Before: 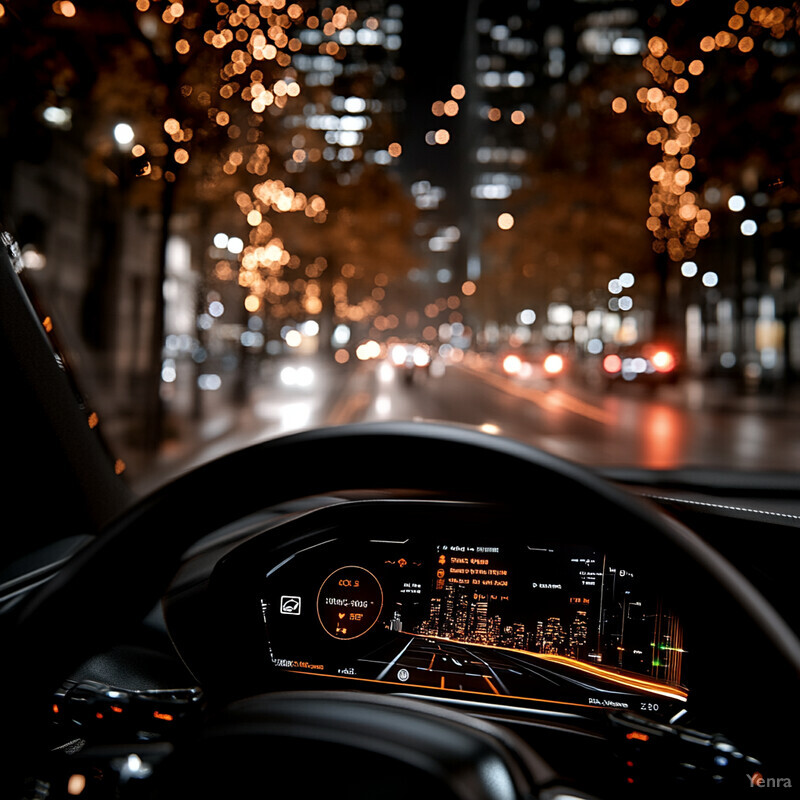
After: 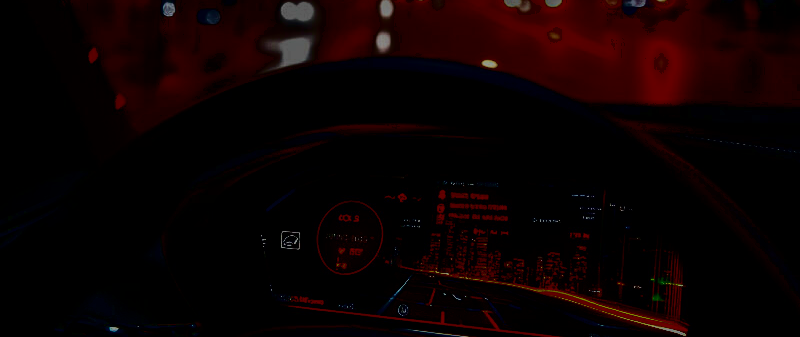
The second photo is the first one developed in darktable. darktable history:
crop: top 45.656%, bottom 12.147%
tone curve: curves: ch0 [(0, 0) (0.003, 0.001) (0.011, 0.004) (0.025, 0.011) (0.044, 0.021) (0.069, 0.028) (0.1, 0.036) (0.136, 0.051) (0.177, 0.085) (0.224, 0.127) (0.277, 0.193) (0.335, 0.266) (0.399, 0.338) (0.468, 0.419) (0.543, 0.504) (0.623, 0.593) (0.709, 0.689) (0.801, 0.784) (0.898, 0.888) (1, 1)], color space Lab, independent channels, preserve colors none
contrast brightness saturation: contrast 0.783, brightness -0.982, saturation 0.995
velvia: strength 67.4%, mid-tones bias 0.966
tone equalizer: -8 EV -1.98 EV, -7 EV -1.96 EV, -6 EV -1.97 EV, -5 EV -1.99 EV, -4 EV -1.97 EV, -3 EV -1.99 EV, -2 EV -1.99 EV, -1 EV -1.62 EV, +0 EV -1.99 EV
local contrast: detail 130%
